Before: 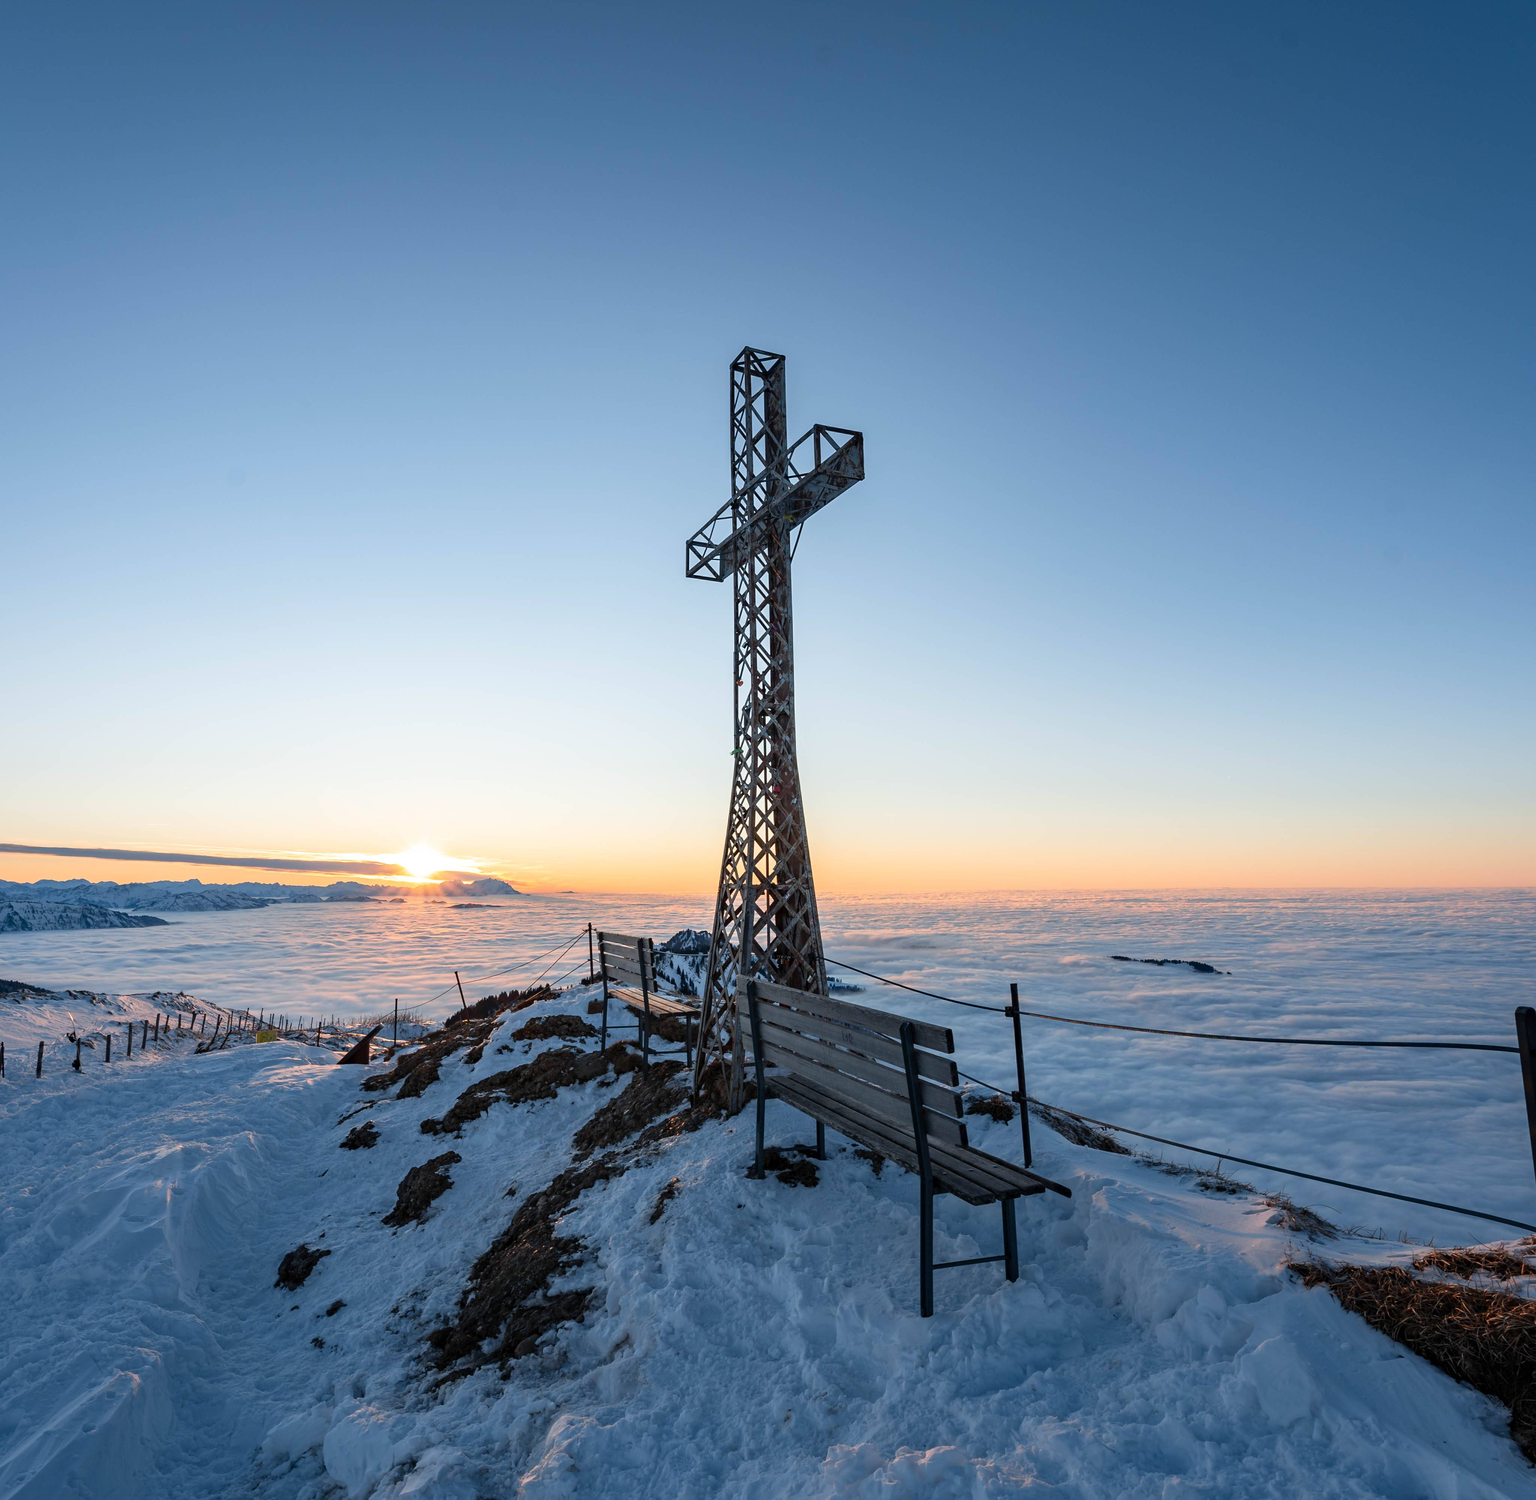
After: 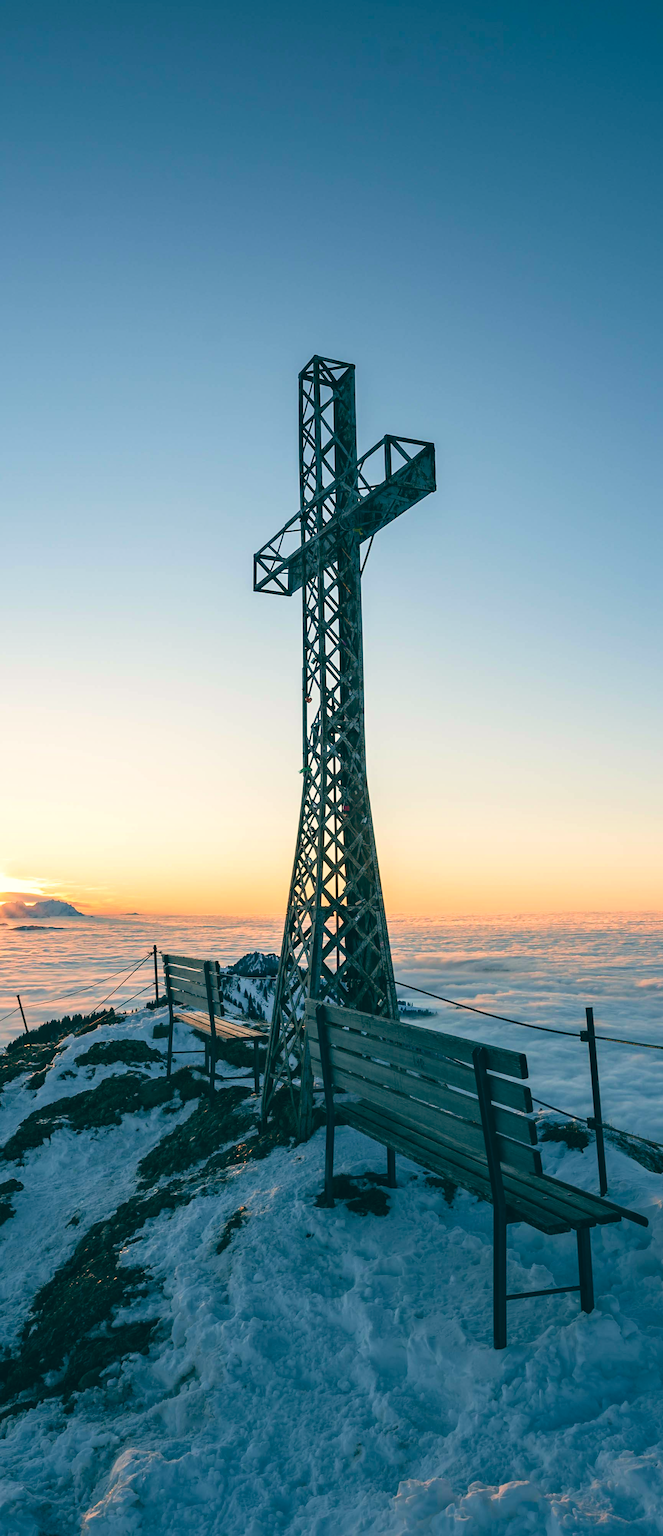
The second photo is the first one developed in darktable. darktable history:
rotate and perspective: automatic cropping original format, crop left 0, crop top 0
crop: left 28.583%, right 29.231%
velvia: on, module defaults
color correction: highlights a* -0.182, highlights b* -0.124
exposure: compensate highlight preservation false
color balance: lift [1.005, 0.99, 1.007, 1.01], gamma [1, 0.979, 1.011, 1.021], gain [0.923, 1.098, 1.025, 0.902], input saturation 90.45%, contrast 7.73%, output saturation 105.91%
tone equalizer: on, module defaults
